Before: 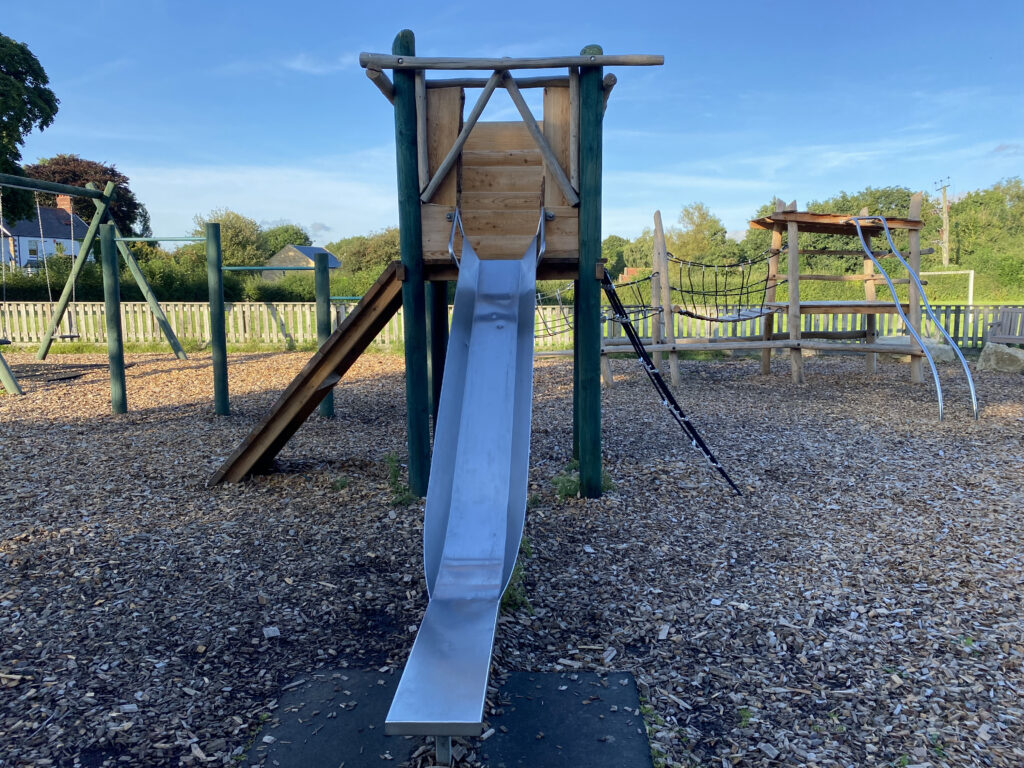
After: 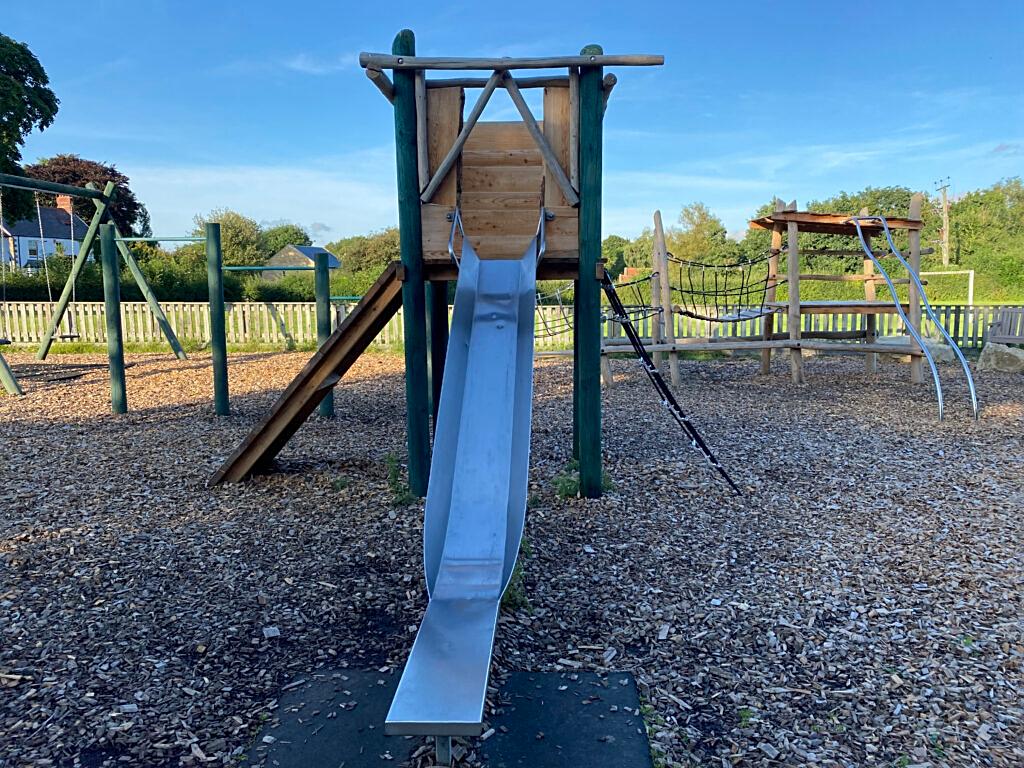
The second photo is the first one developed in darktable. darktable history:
sharpen: amount 0.499
